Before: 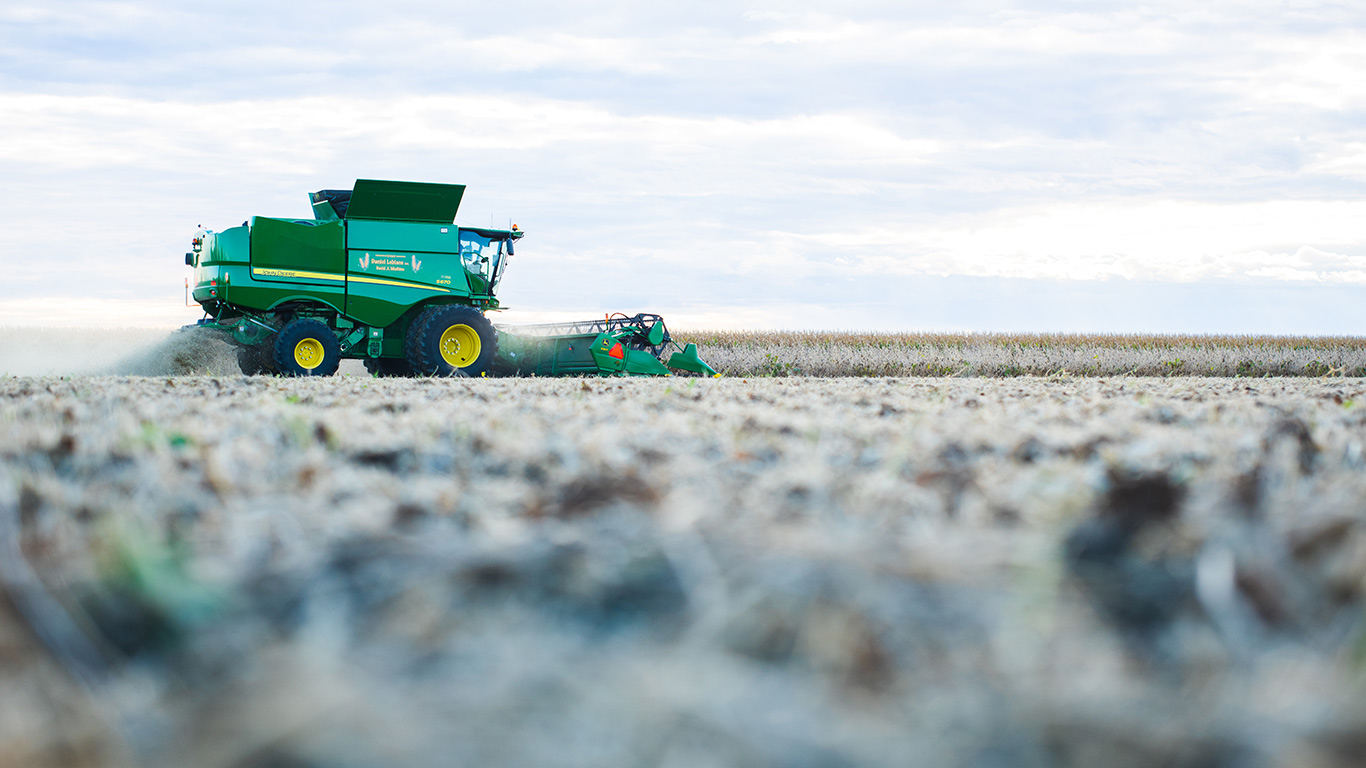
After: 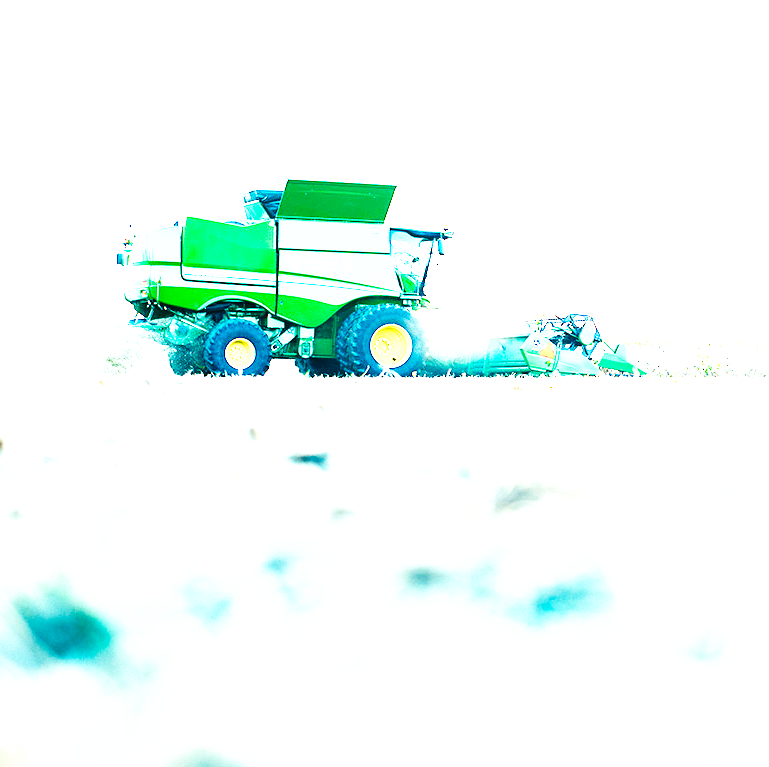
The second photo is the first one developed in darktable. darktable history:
crop: left 5.114%, right 38.589%
color balance rgb: shadows lift › luminance -7.7%, shadows lift › chroma 2.13%, shadows lift › hue 165.27°, power › luminance -7.77%, power › chroma 1.1%, power › hue 215.88°, highlights gain › luminance 15.15%, highlights gain › chroma 7%, highlights gain › hue 125.57°, global offset › luminance -0.33%, global offset › chroma 0.11%, global offset › hue 165.27°, perceptual saturation grading › global saturation 24.42%, perceptual saturation grading › highlights -24.42%, perceptual saturation grading › mid-tones 24.42%, perceptual saturation grading › shadows 40%, perceptual brilliance grading › global brilliance -5%, perceptual brilliance grading › highlights 24.42%, perceptual brilliance grading › mid-tones 7%, perceptual brilliance grading › shadows -5%
exposure: black level correction 0, exposure 2 EV, compensate highlight preservation false
base curve: curves: ch0 [(0, 0.003) (0.001, 0.002) (0.006, 0.004) (0.02, 0.022) (0.048, 0.086) (0.094, 0.234) (0.162, 0.431) (0.258, 0.629) (0.385, 0.8) (0.548, 0.918) (0.751, 0.988) (1, 1)], preserve colors none
